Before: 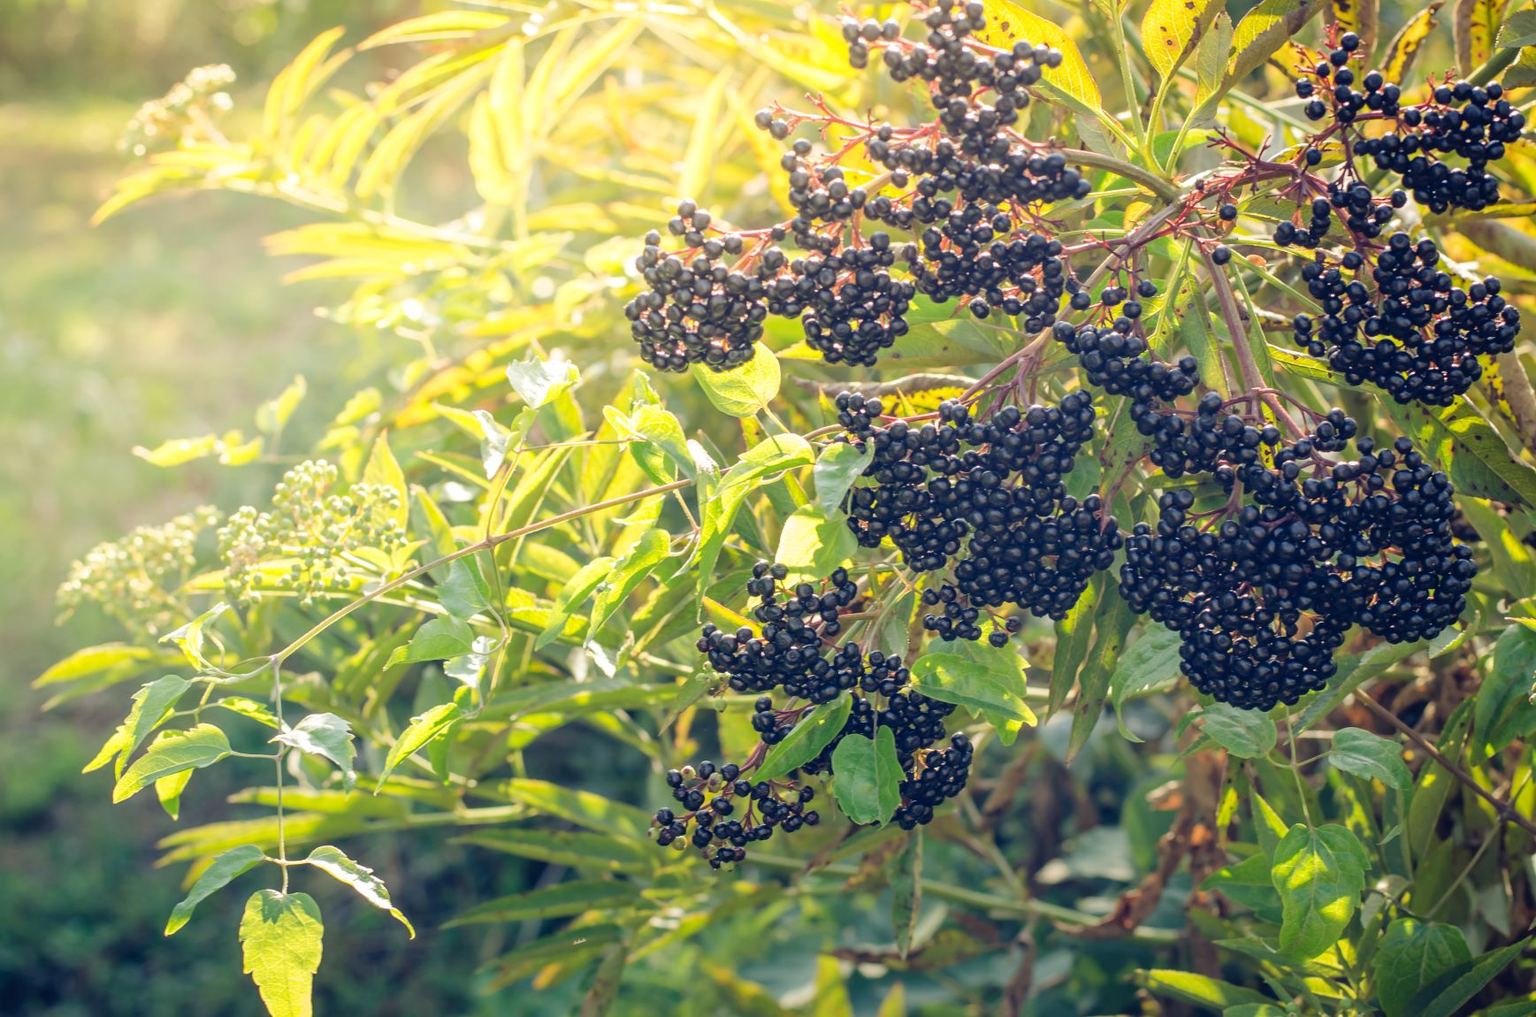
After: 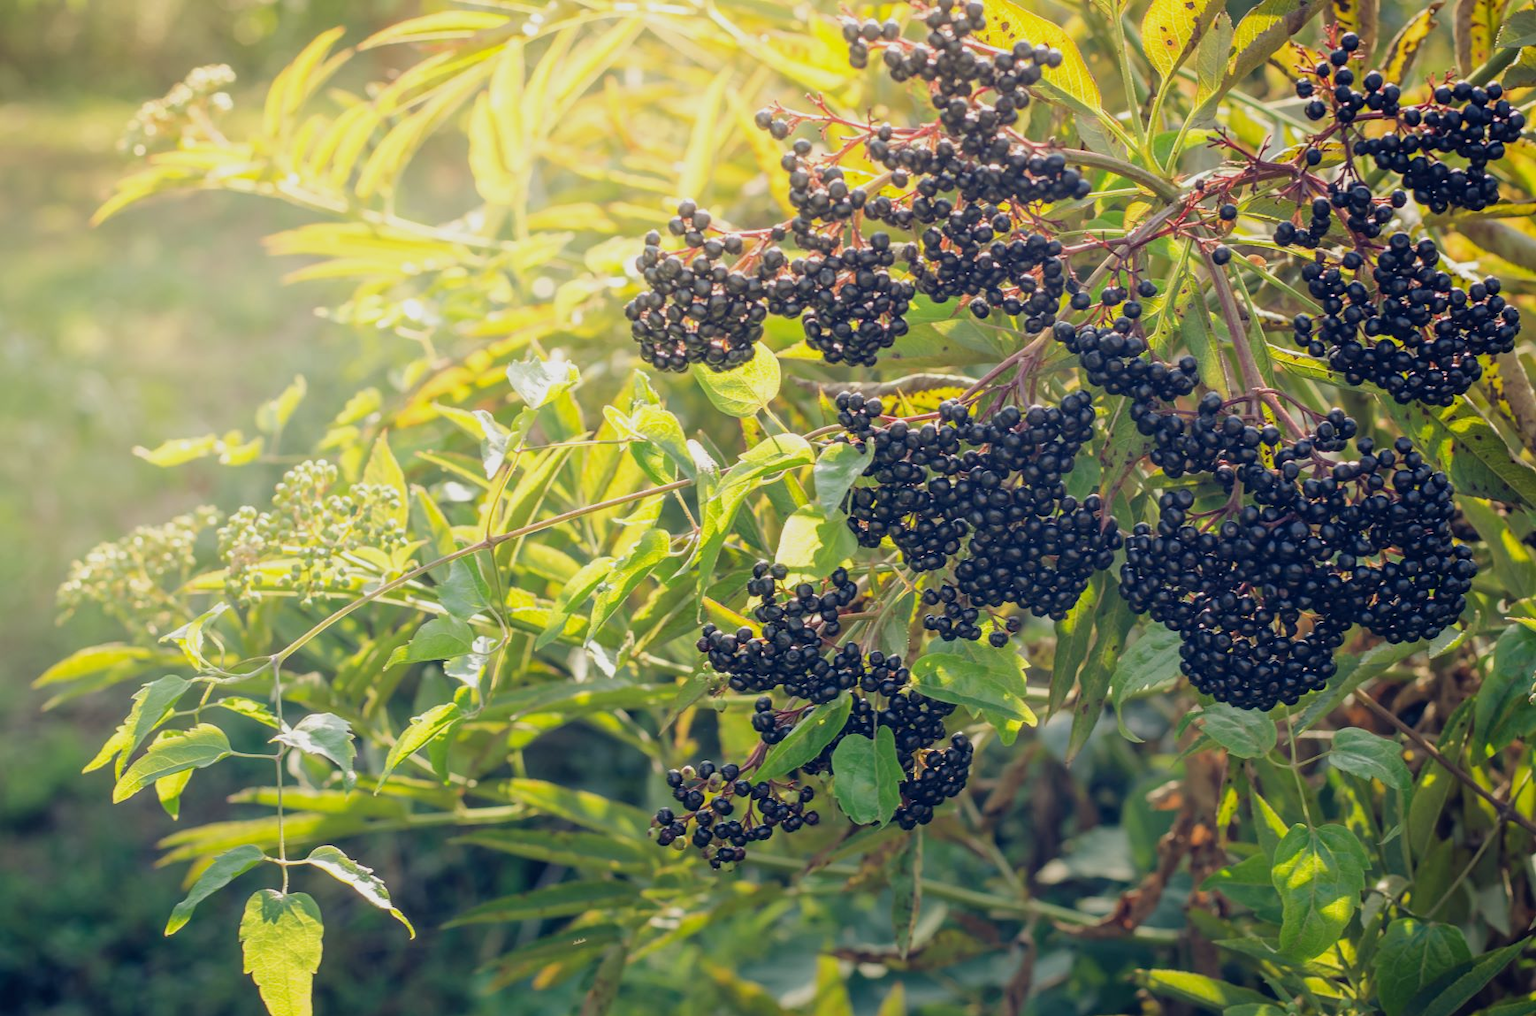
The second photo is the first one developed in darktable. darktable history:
exposure: exposure -0.333 EV, compensate highlight preservation false
